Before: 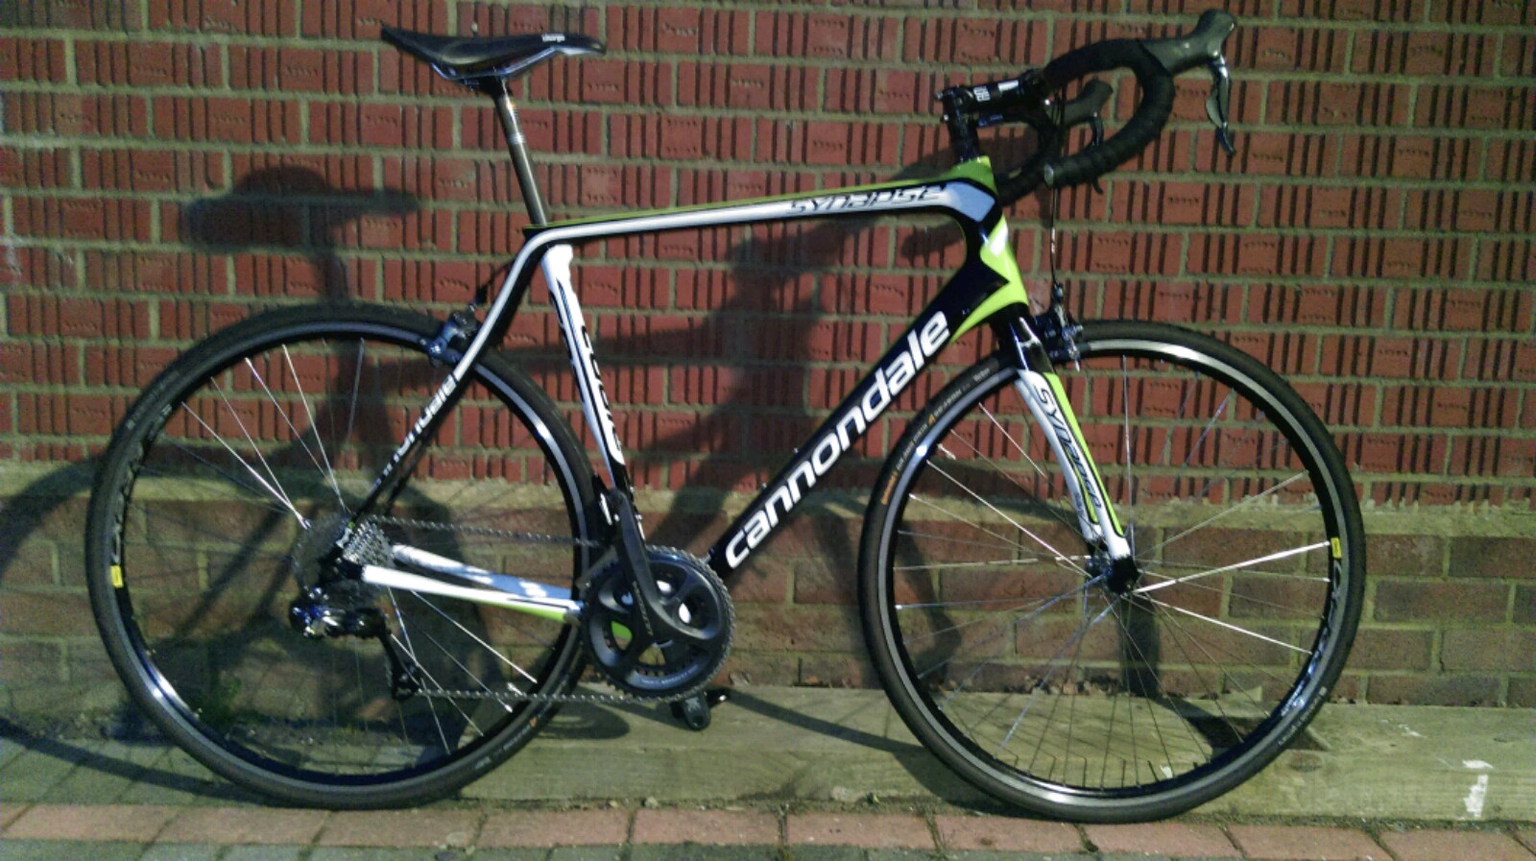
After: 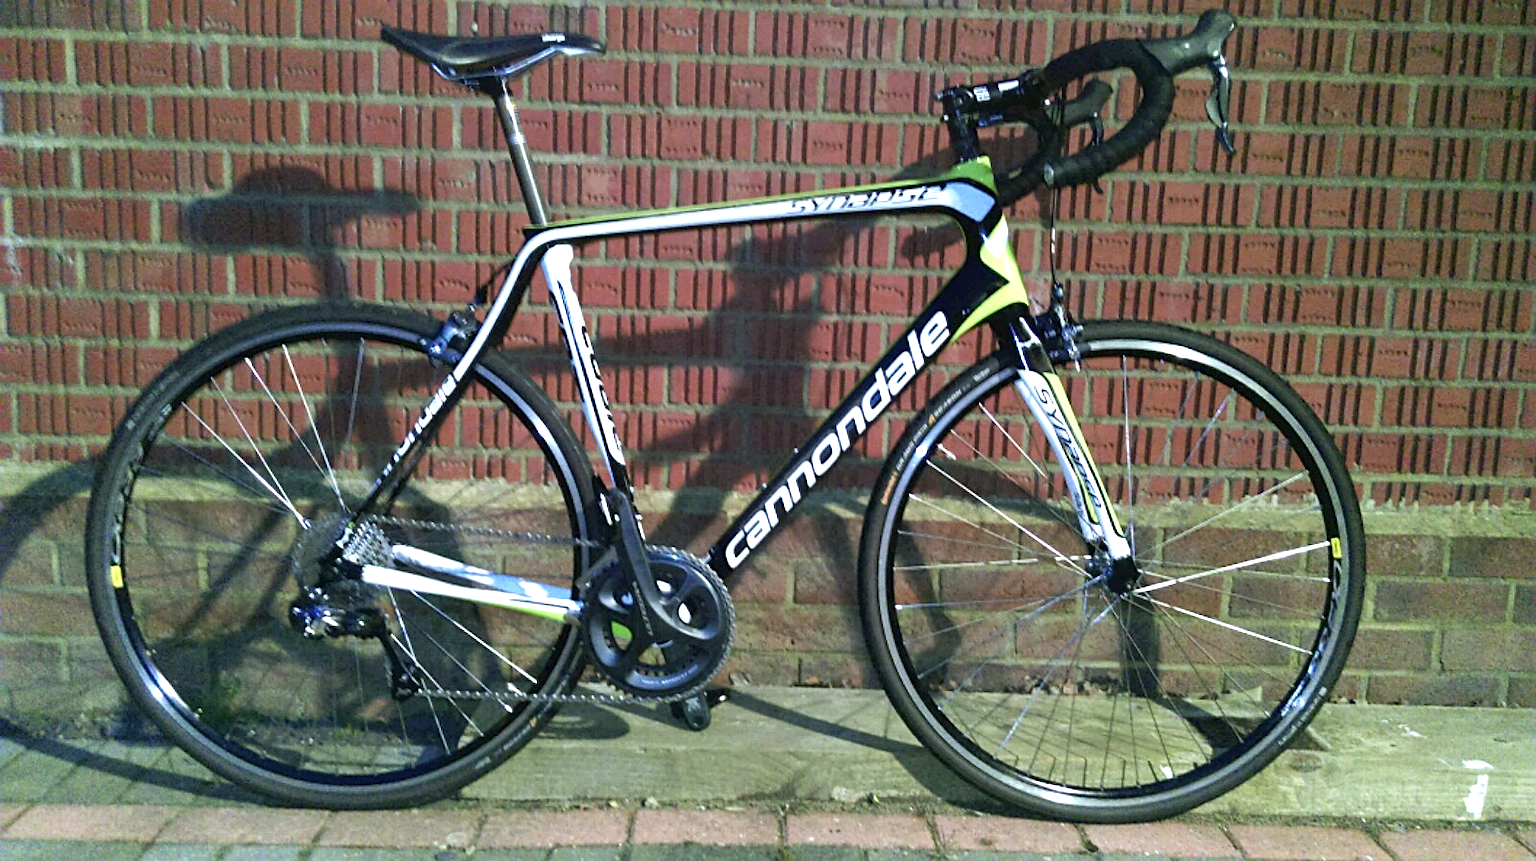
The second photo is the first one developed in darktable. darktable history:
white balance: red 0.954, blue 1.079
exposure: exposure 0.935 EV, compensate highlight preservation false
sharpen: on, module defaults
